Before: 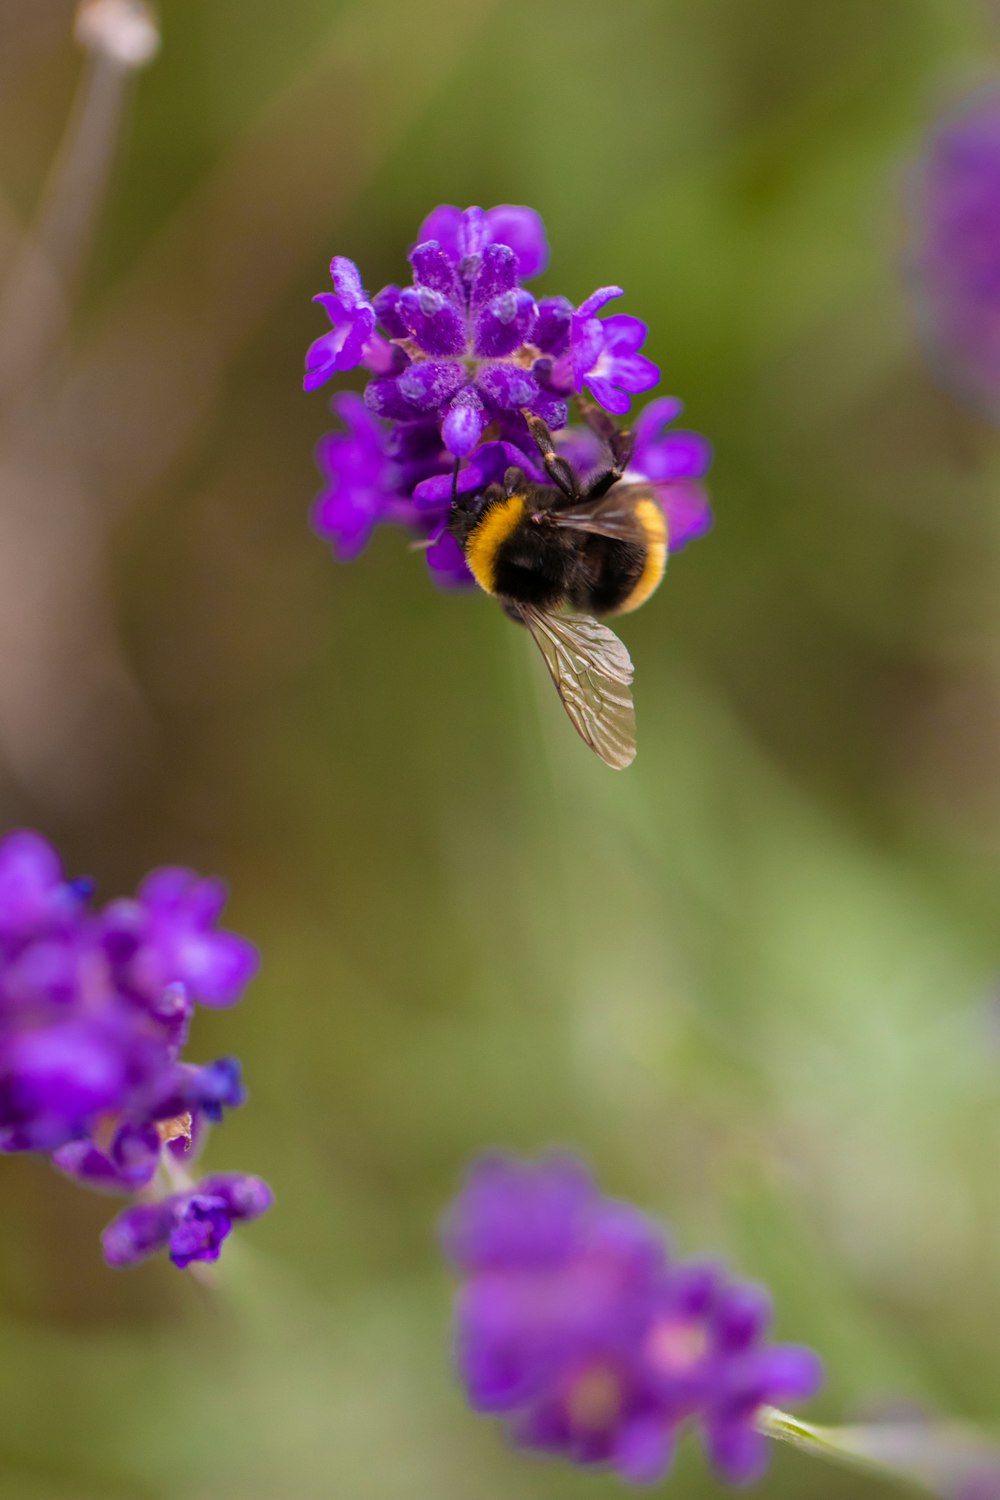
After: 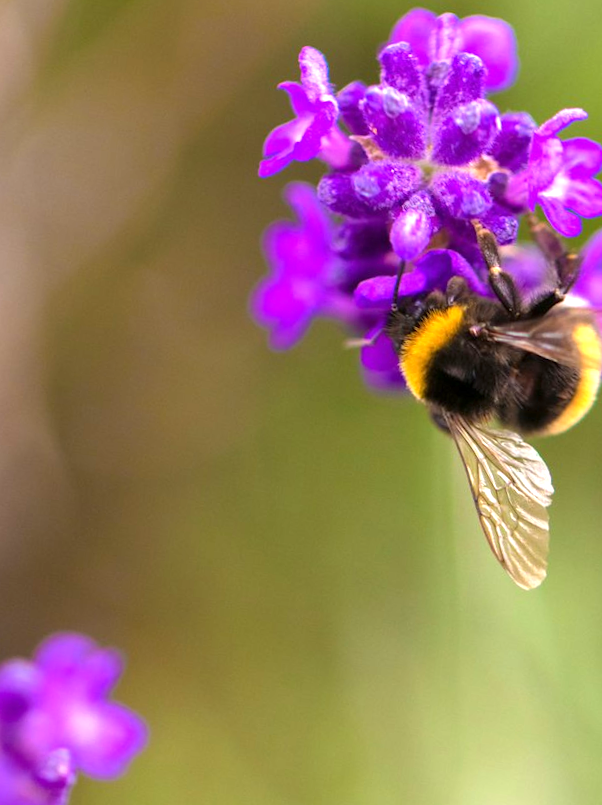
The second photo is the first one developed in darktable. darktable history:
exposure: exposure 1.058 EV, compensate exposure bias true, compensate highlight preservation false
crop and rotate: angle -6.75°, left 1.977%, top 6.717%, right 27.517%, bottom 30.493%
